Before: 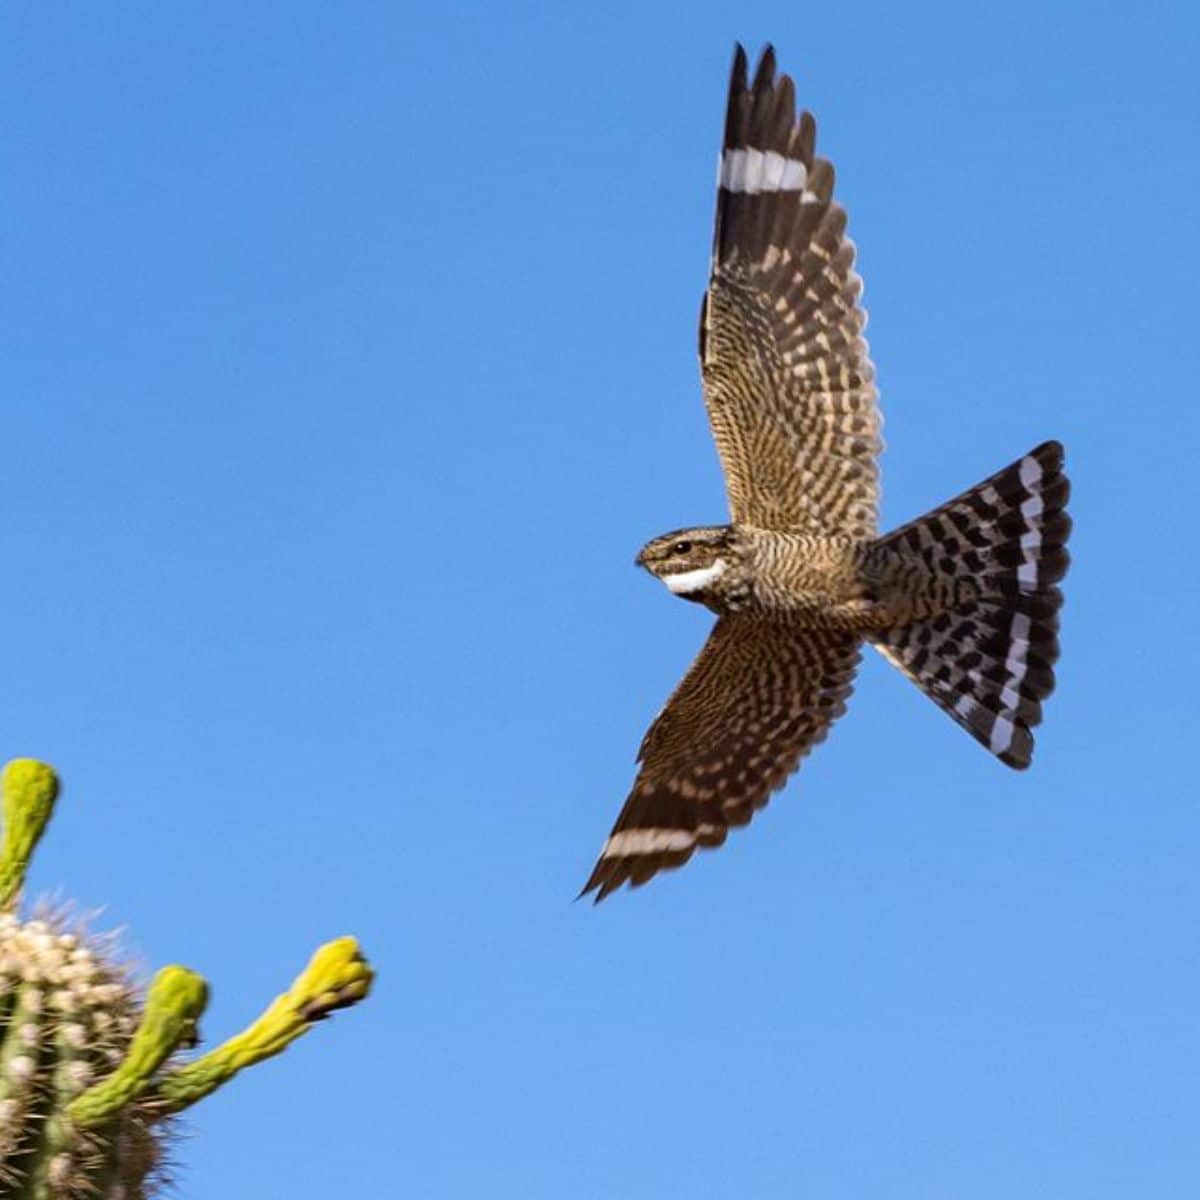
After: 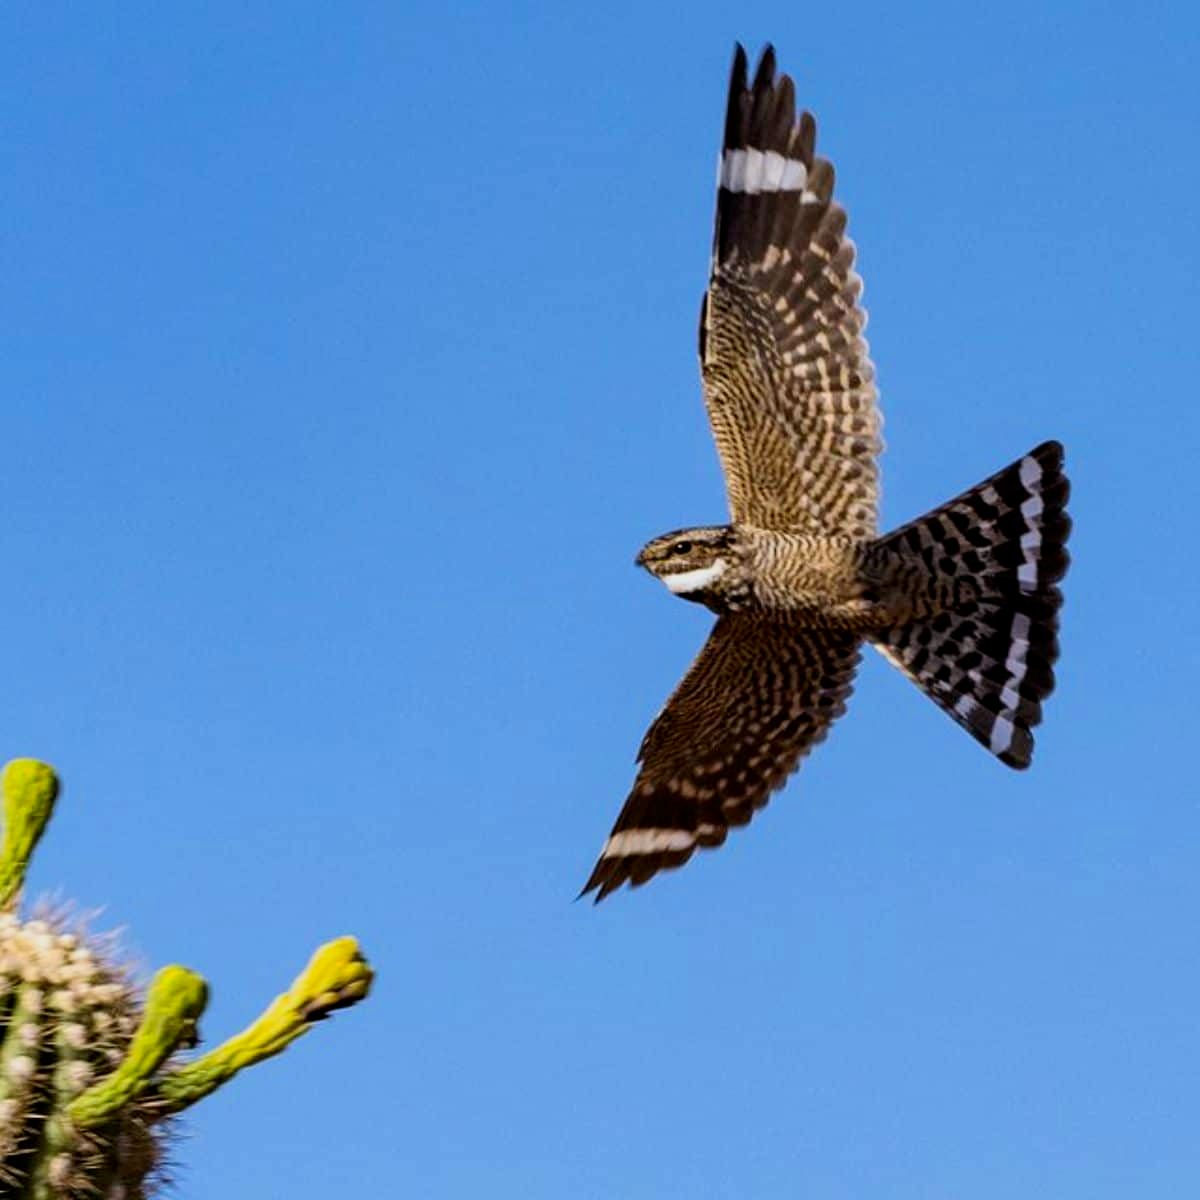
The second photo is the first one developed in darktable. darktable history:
contrast brightness saturation: contrast 0.13, brightness -0.05, saturation 0.16
filmic rgb: black relative exposure -5.83 EV, white relative exposure 3.4 EV, hardness 3.68
